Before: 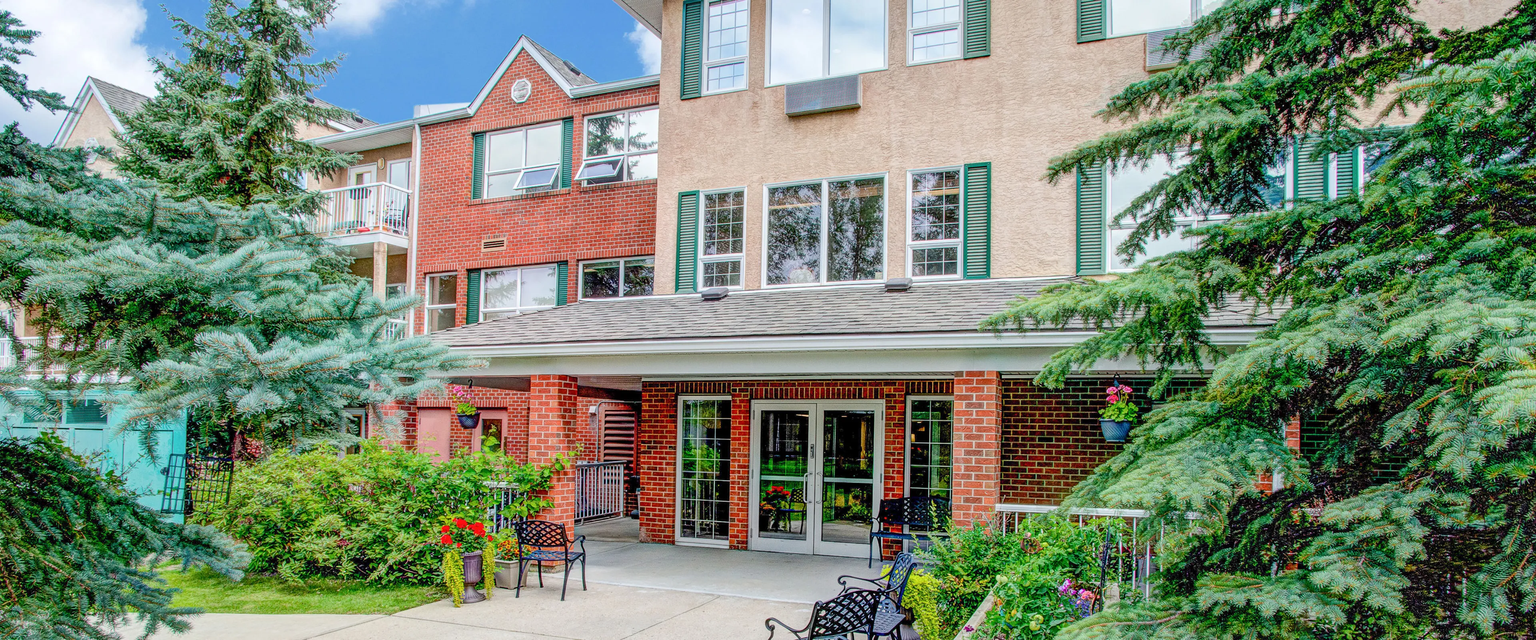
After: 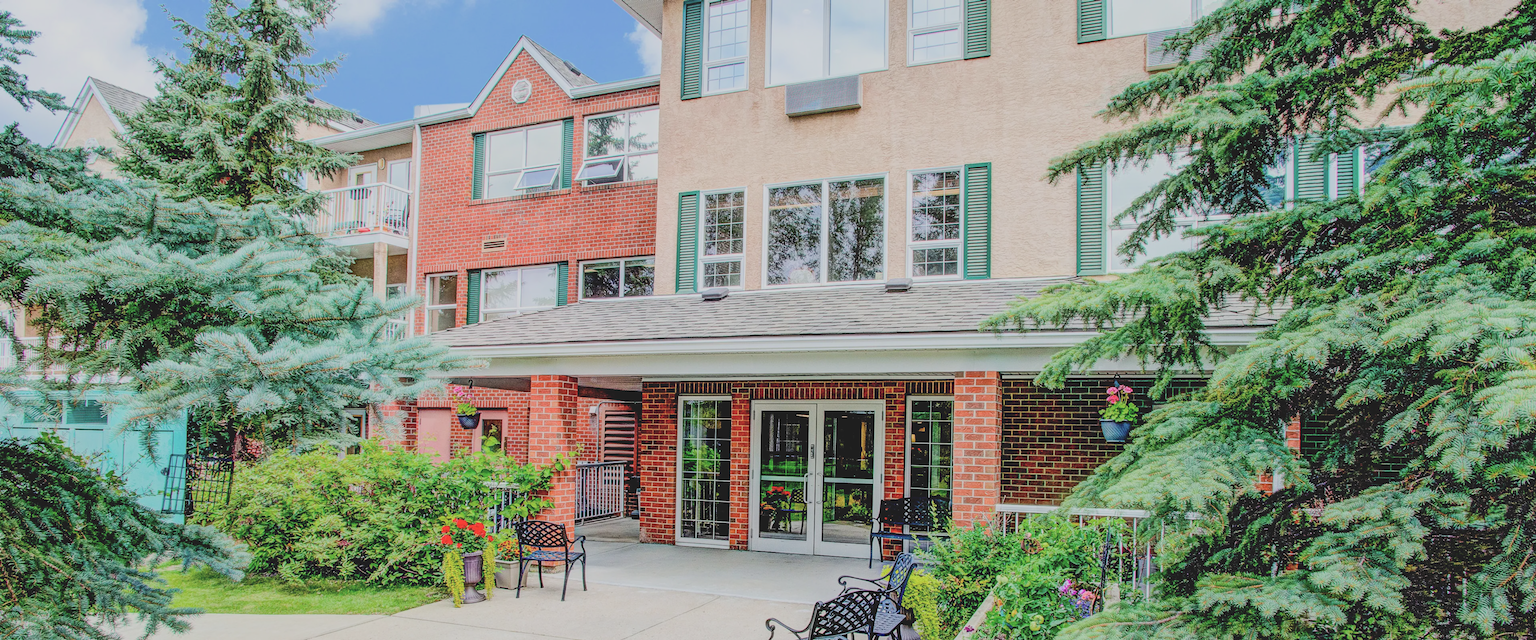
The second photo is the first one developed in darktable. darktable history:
exposure: black level correction -0.015, exposure -0.137 EV, compensate exposure bias true, compensate highlight preservation false
tone curve: curves: ch0 [(0, 0) (0.003, 0.068) (0.011, 0.079) (0.025, 0.092) (0.044, 0.107) (0.069, 0.121) (0.1, 0.134) (0.136, 0.16) (0.177, 0.198) (0.224, 0.242) (0.277, 0.312) (0.335, 0.384) (0.399, 0.461) (0.468, 0.539) (0.543, 0.622) (0.623, 0.691) (0.709, 0.763) (0.801, 0.833) (0.898, 0.909) (1, 1)], color space Lab, independent channels, preserve colors none
filmic rgb: black relative exposure -7.65 EV, white relative exposure 4.56 EV, hardness 3.61, contrast 0.998
